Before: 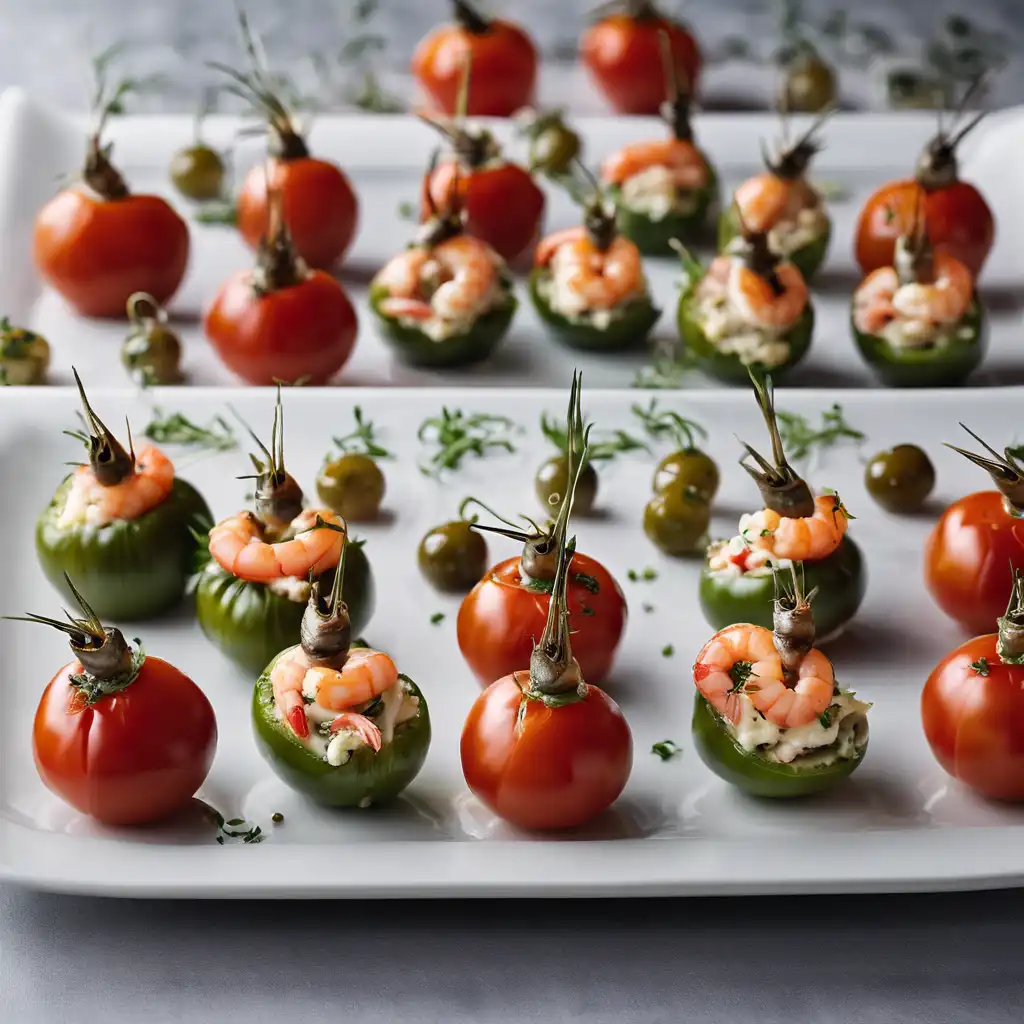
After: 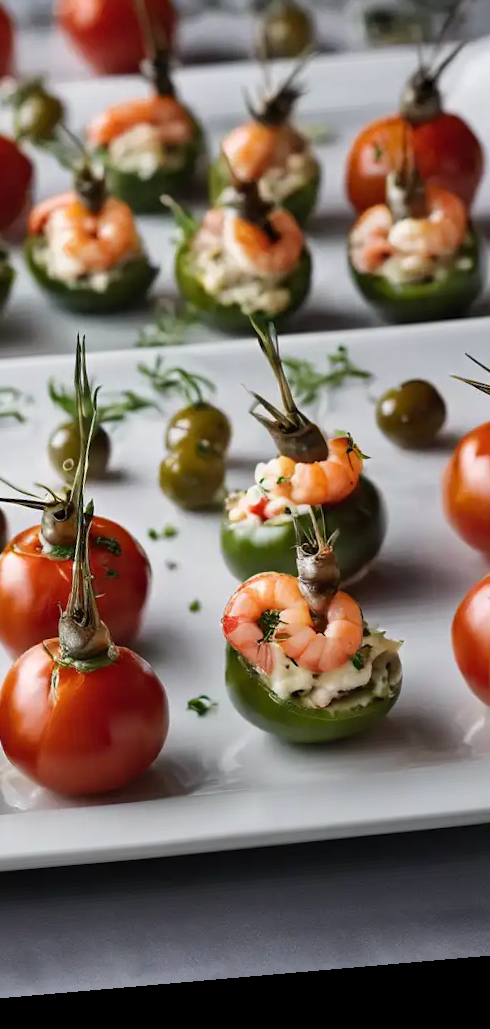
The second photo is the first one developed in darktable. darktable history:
crop: left 47.628%, top 6.643%, right 7.874%
rotate and perspective: rotation -4.98°, automatic cropping off
